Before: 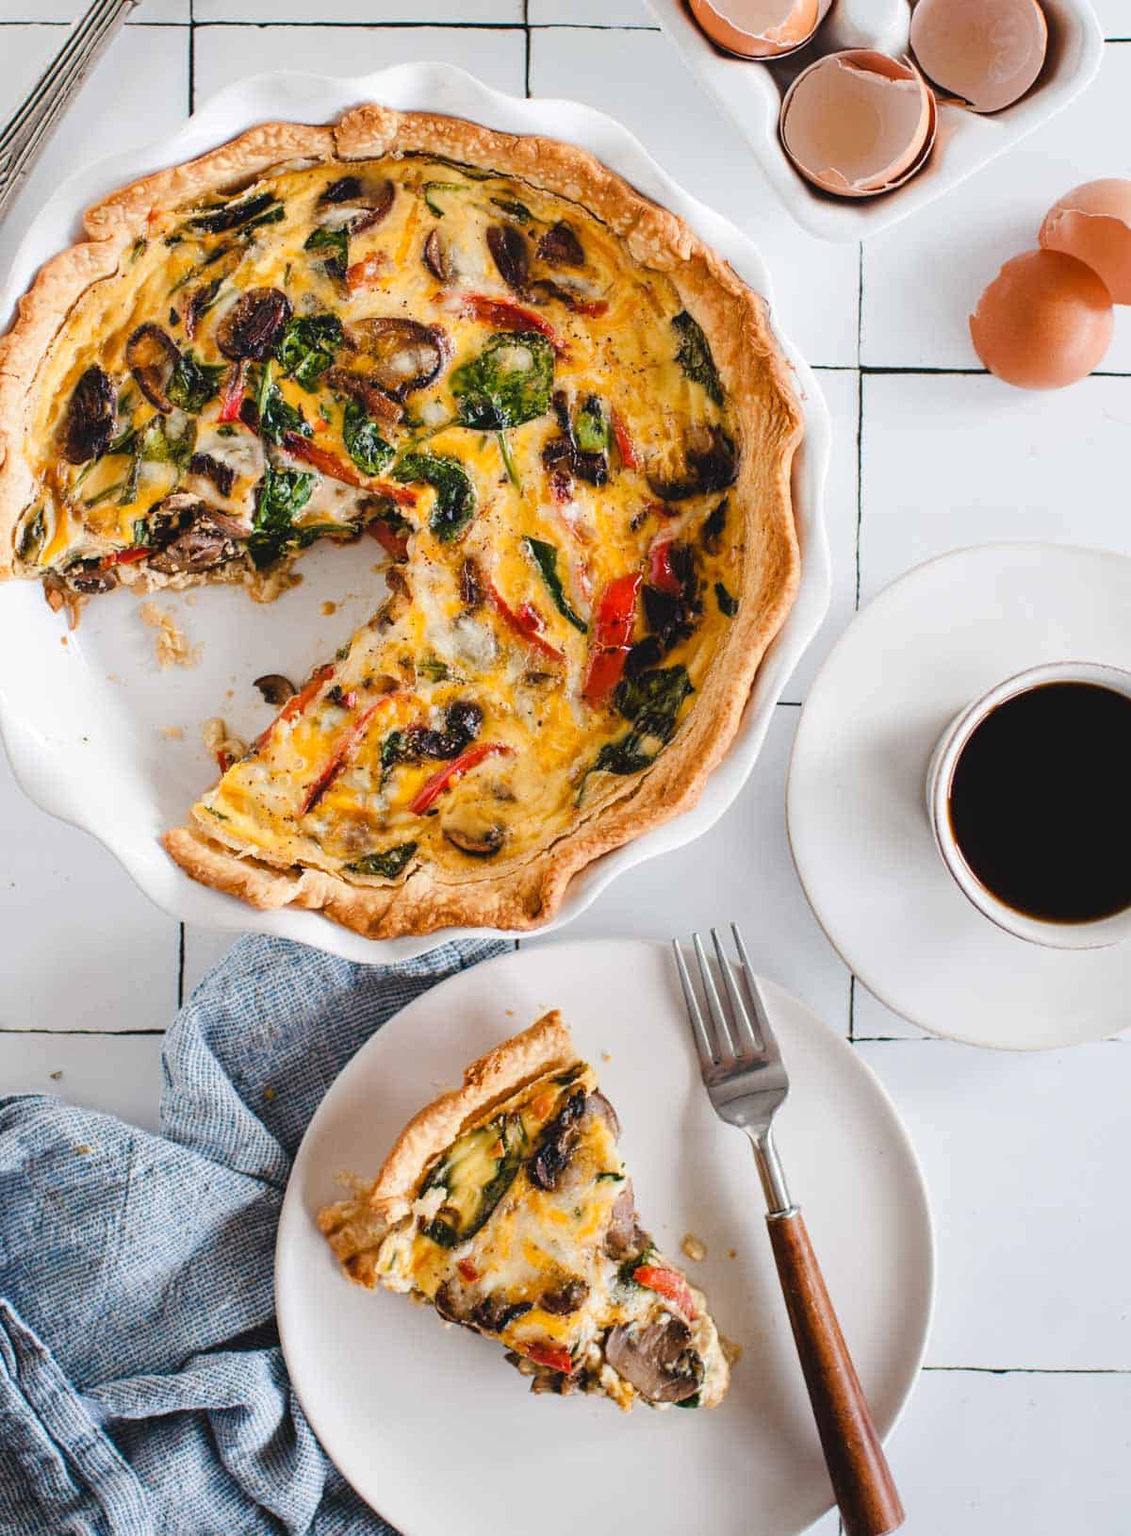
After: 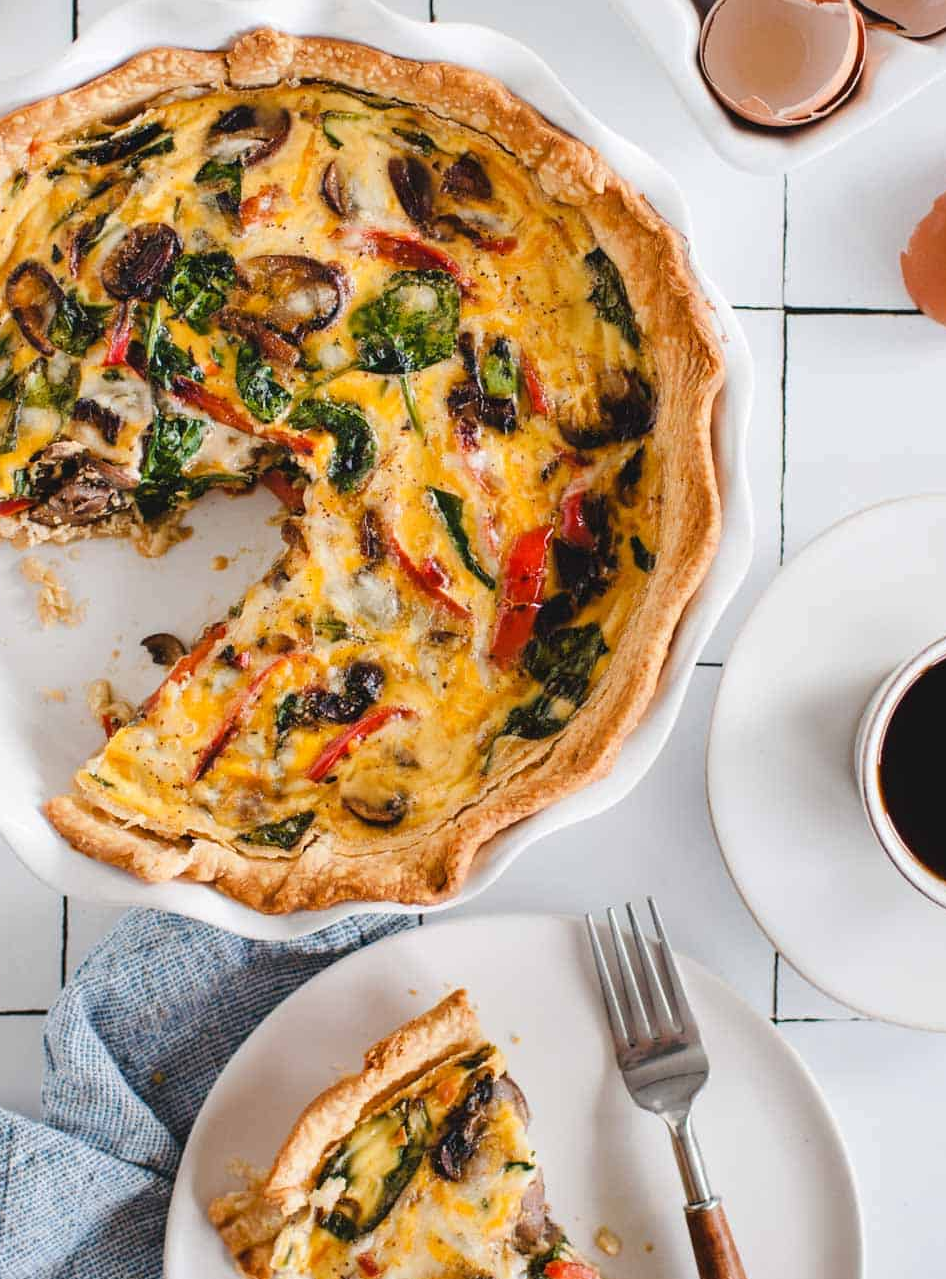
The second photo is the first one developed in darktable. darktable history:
crop and rotate: left 10.681%, top 5.089%, right 10.447%, bottom 16.353%
